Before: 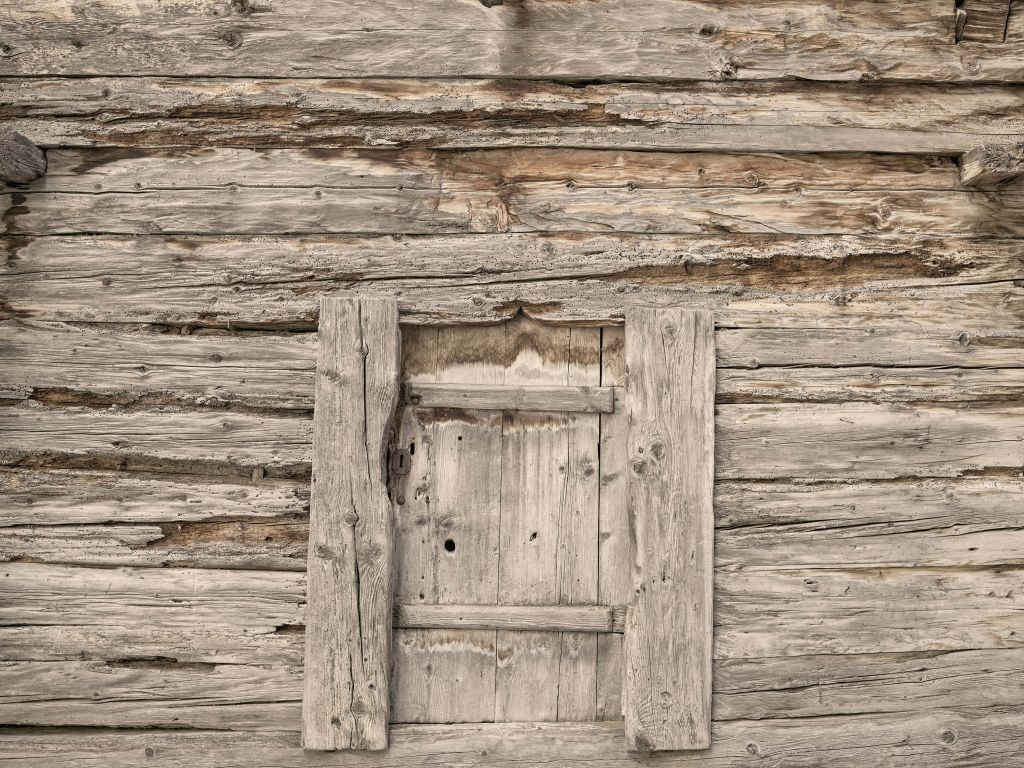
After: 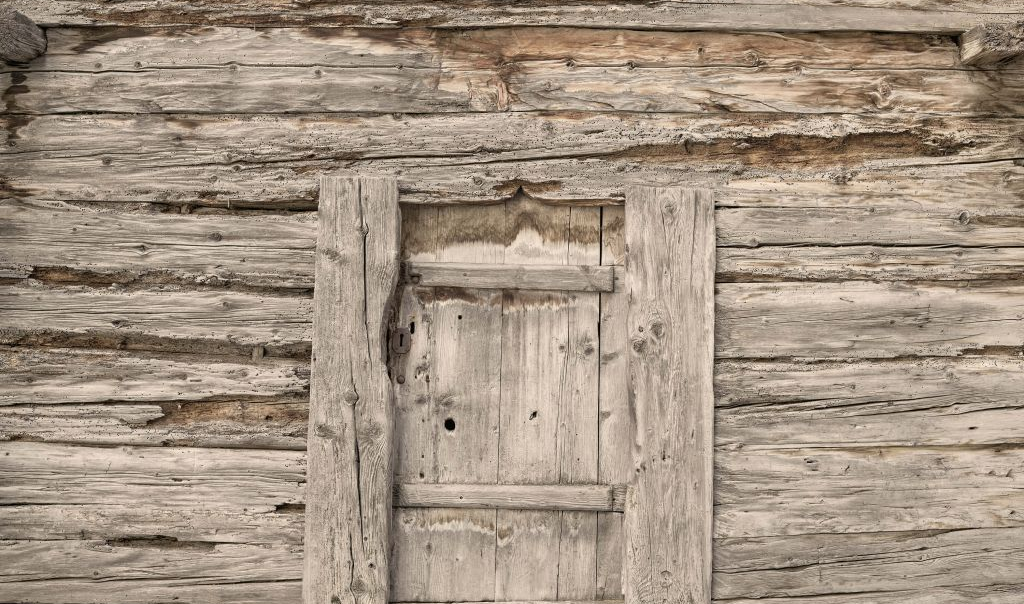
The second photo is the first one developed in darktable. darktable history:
crop and rotate: top 15.814%, bottom 5.49%
